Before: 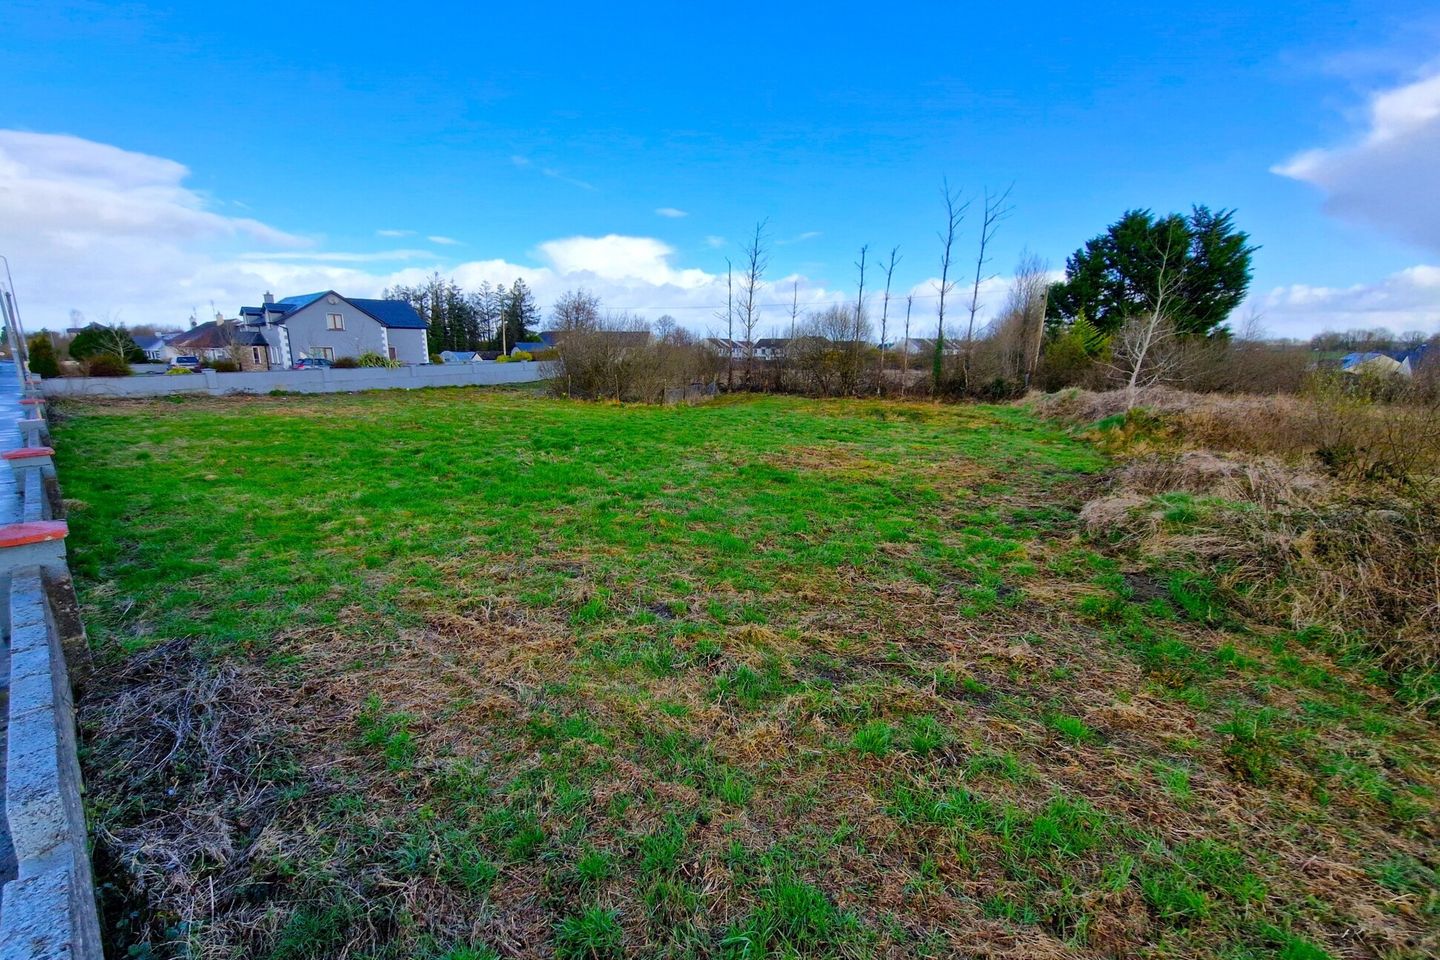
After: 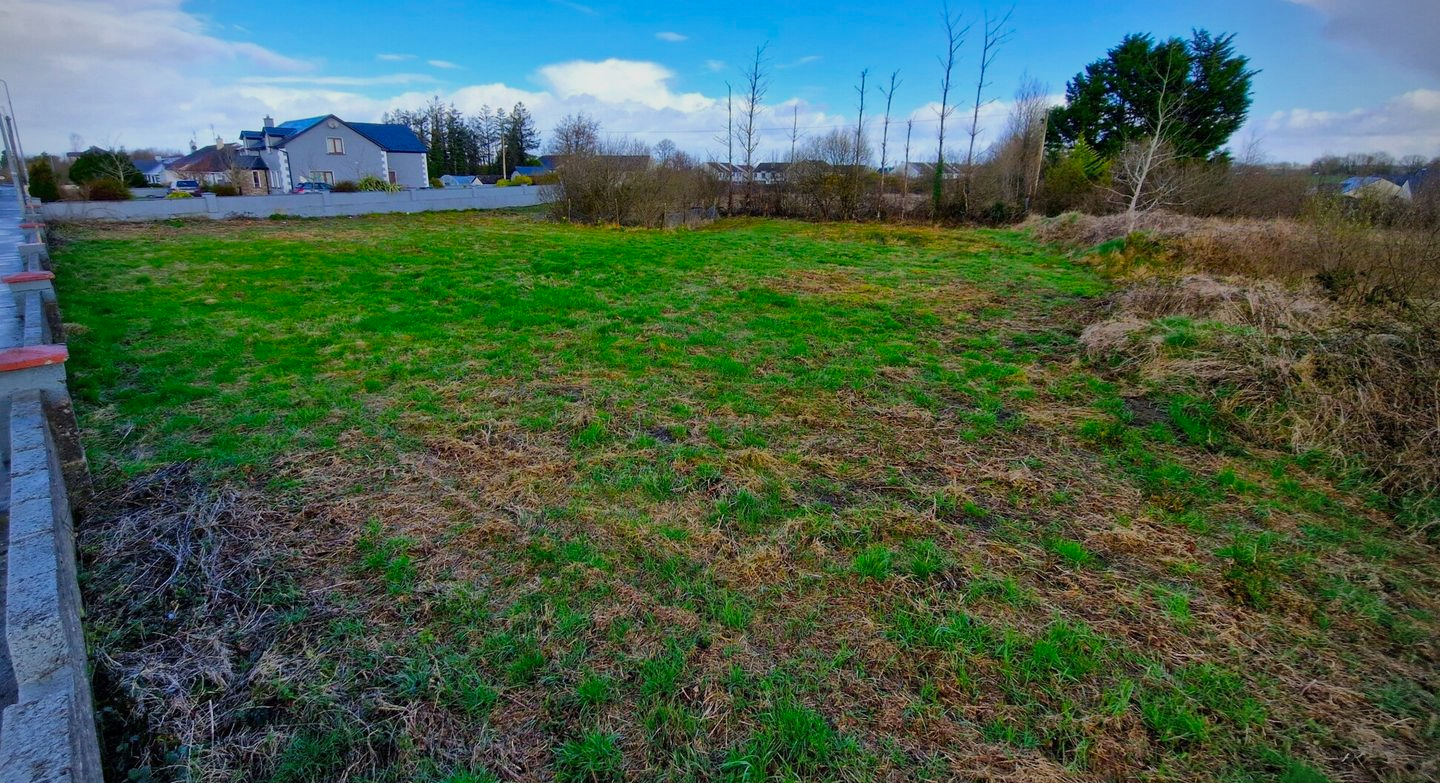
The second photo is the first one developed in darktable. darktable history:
crop and rotate: top 18.361%
tone curve: curves: ch0 [(0, 0) (0.003, 0.003) (0.011, 0.011) (0.025, 0.024) (0.044, 0.044) (0.069, 0.068) (0.1, 0.098) (0.136, 0.133) (0.177, 0.174) (0.224, 0.22) (0.277, 0.272) (0.335, 0.329) (0.399, 0.392) (0.468, 0.46) (0.543, 0.546) (0.623, 0.626) (0.709, 0.711) (0.801, 0.802) (0.898, 0.898) (1, 1)], color space Lab, independent channels, preserve colors none
vignetting: center (-0.032, -0.045), unbound false
shadows and highlights: radius 120.08, shadows 21.67, white point adjustment -9.63, highlights -14.04, soften with gaussian
